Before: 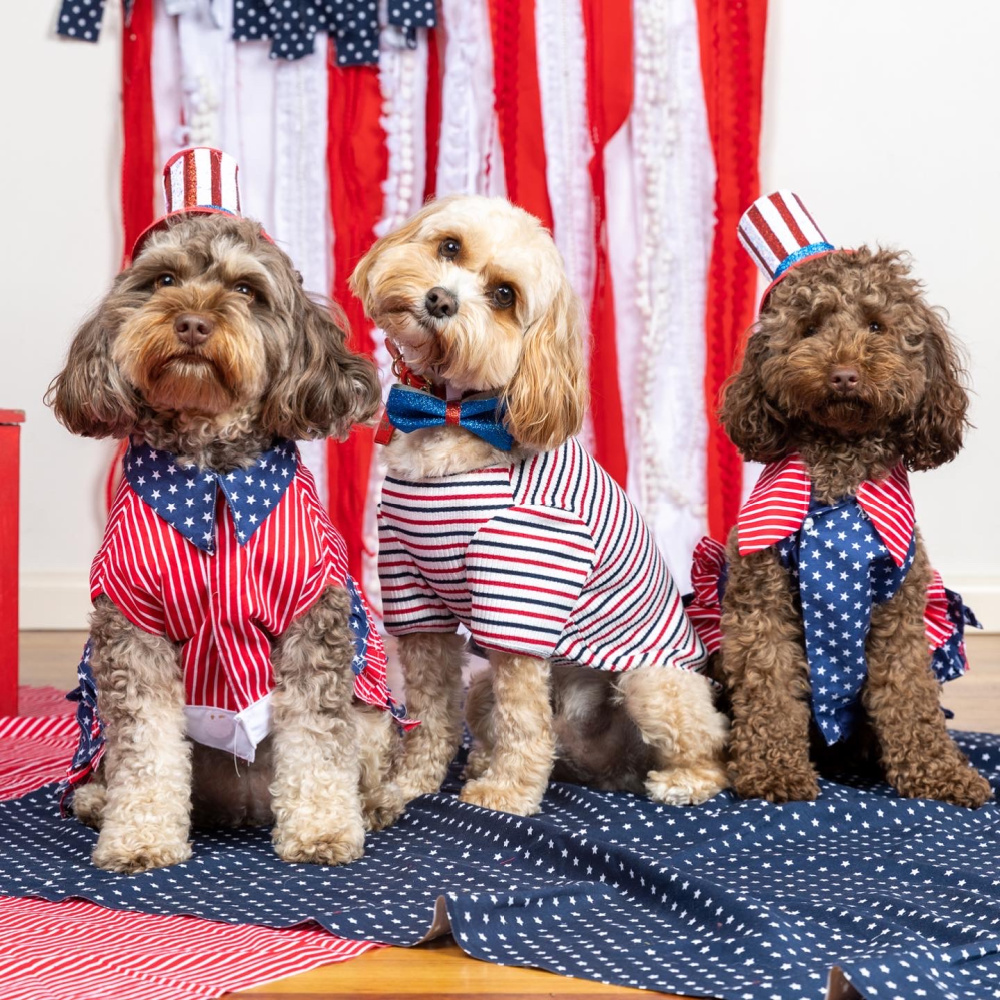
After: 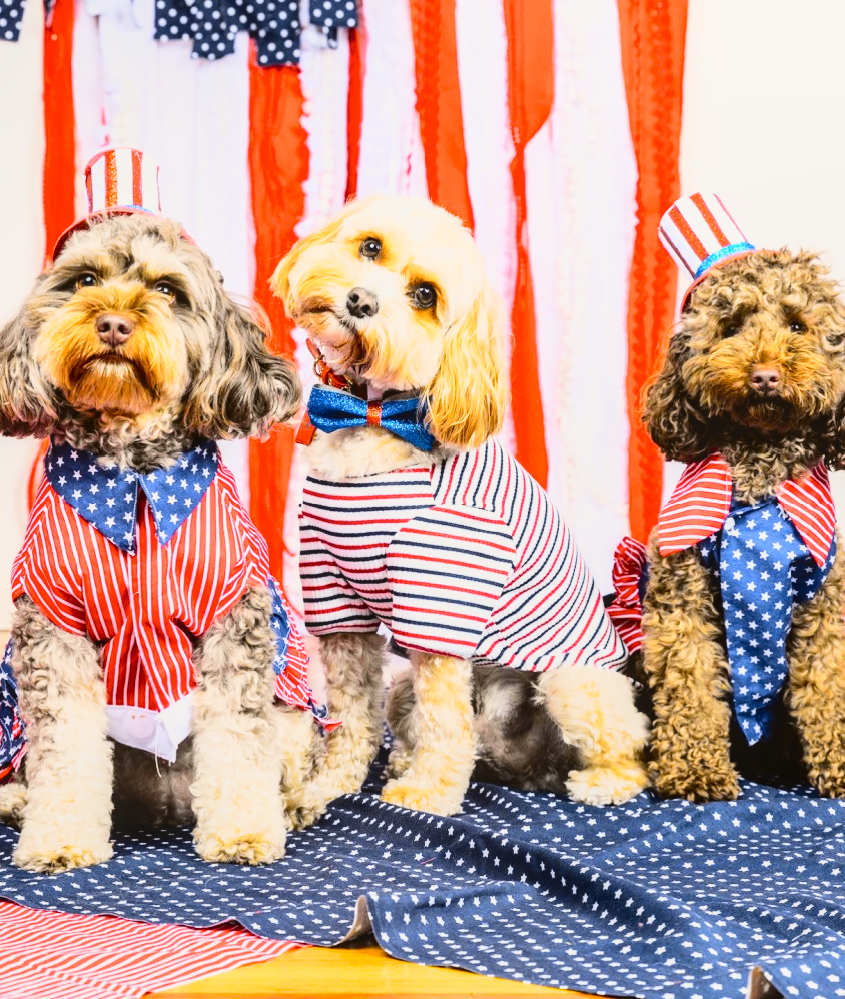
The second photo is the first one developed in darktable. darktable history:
tone curve: curves: ch0 [(0, 0) (0.104, 0.068) (0.236, 0.227) (0.46, 0.576) (0.657, 0.796) (0.861, 0.932) (1, 0.981)]; ch1 [(0, 0) (0.353, 0.344) (0.434, 0.382) (0.479, 0.476) (0.502, 0.504) (0.544, 0.534) (0.57, 0.57) (0.586, 0.603) (0.618, 0.631) (0.657, 0.679) (1, 1)]; ch2 [(0, 0) (0.34, 0.314) (0.434, 0.43) (0.5, 0.511) (0.528, 0.545) (0.557, 0.573) (0.573, 0.618) (0.628, 0.751) (1, 1)], color space Lab, independent channels, preserve colors none
local contrast: detail 109%
crop: left 7.967%, right 7.491%
filmic rgb: black relative exposure -16 EV, white relative exposure 5.33 EV, hardness 5.94, contrast 1.259, iterations of high-quality reconstruction 0, contrast in shadows safe
exposure: exposure 0.694 EV, compensate highlight preservation false
